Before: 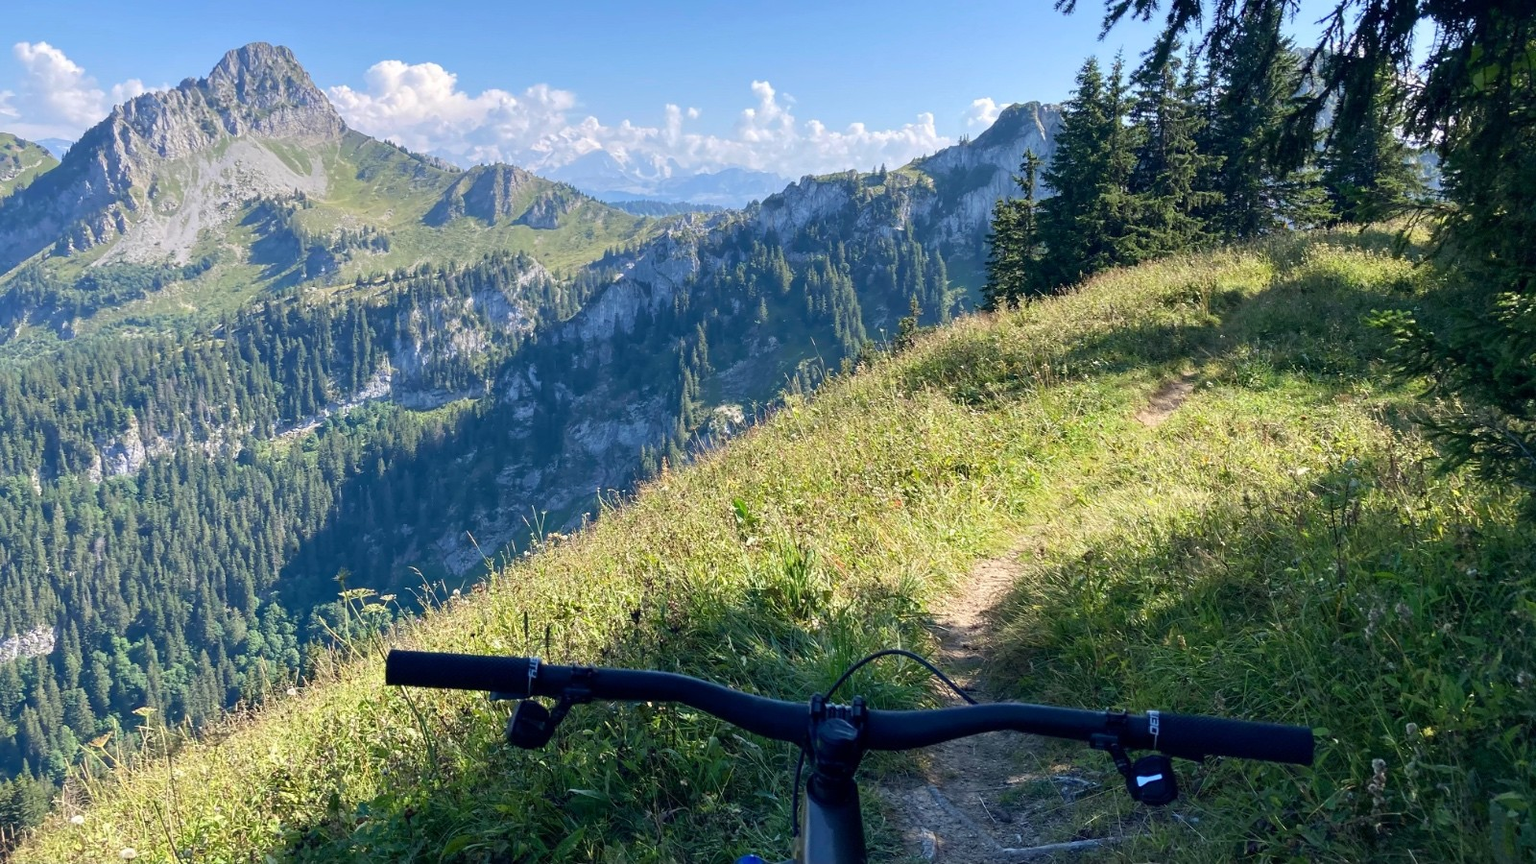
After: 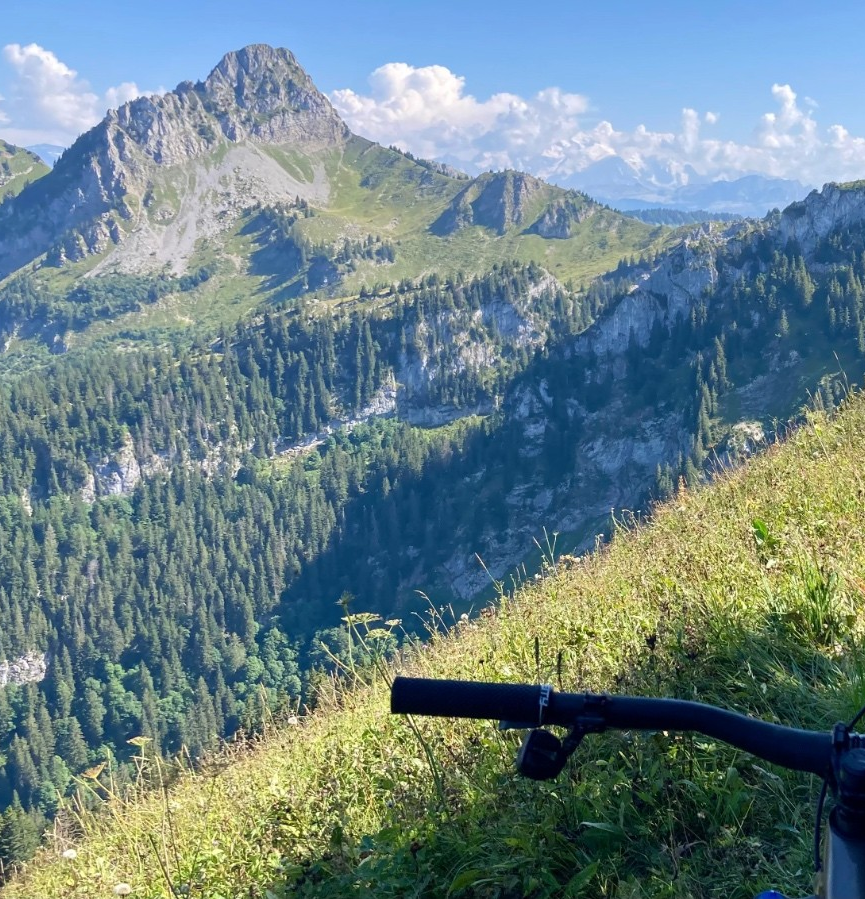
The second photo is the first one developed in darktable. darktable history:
crop: left 0.7%, right 45.209%, bottom 0.086%
